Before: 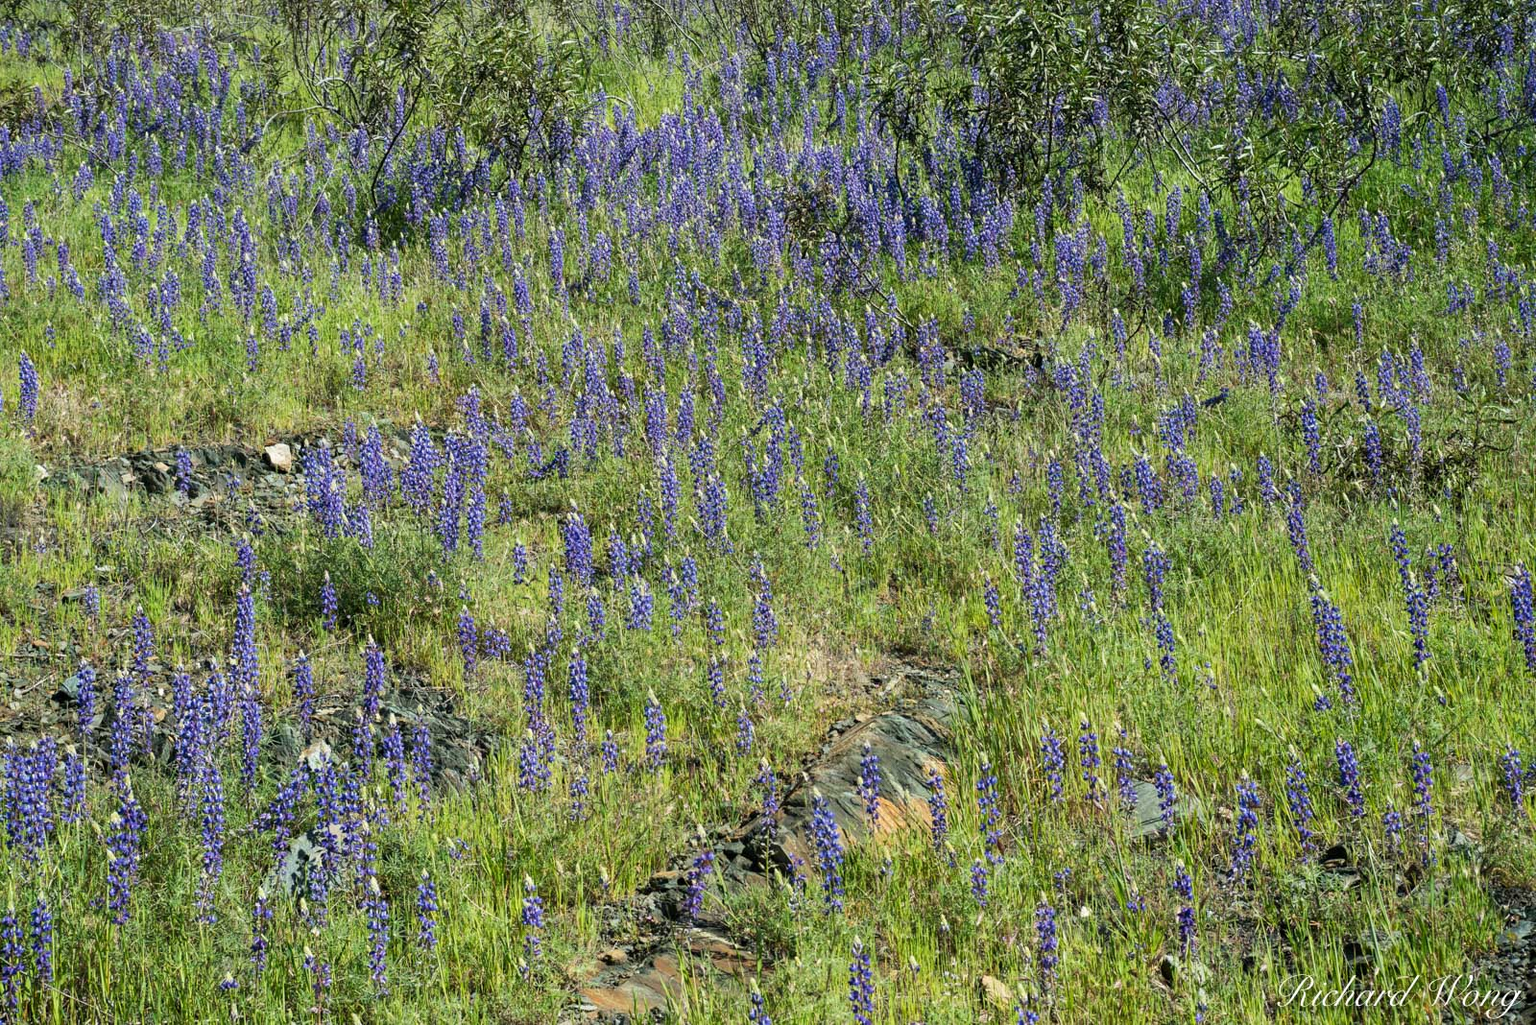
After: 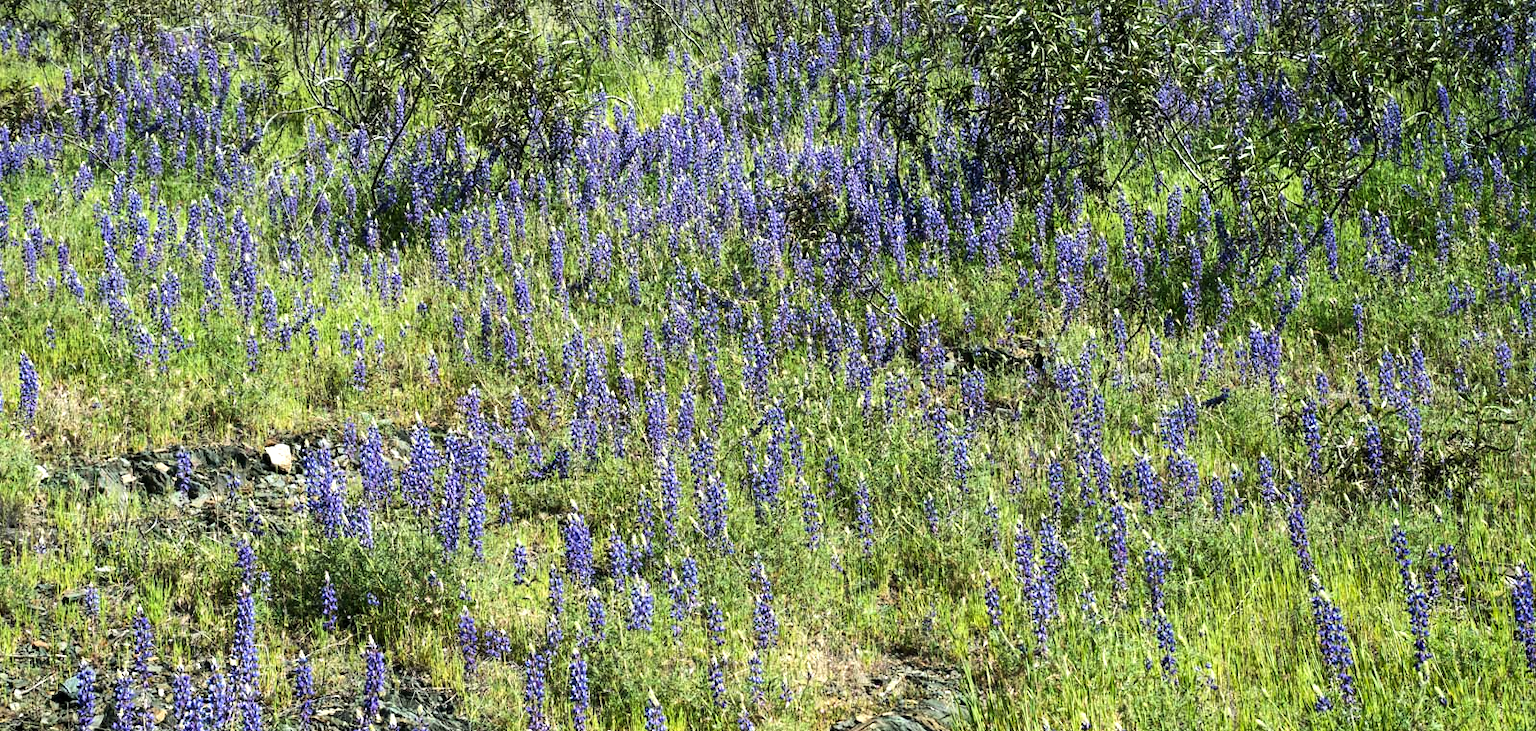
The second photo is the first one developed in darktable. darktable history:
crop: bottom 28.576%
tone equalizer: -8 EV -0.75 EV, -7 EV -0.7 EV, -6 EV -0.6 EV, -5 EV -0.4 EV, -3 EV 0.4 EV, -2 EV 0.6 EV, -1 EV 0.7 EV, +0 EV 0.75 EV, edges refinement/feathering 500, mask exposure compensation -1.57 EV, preserve details no
